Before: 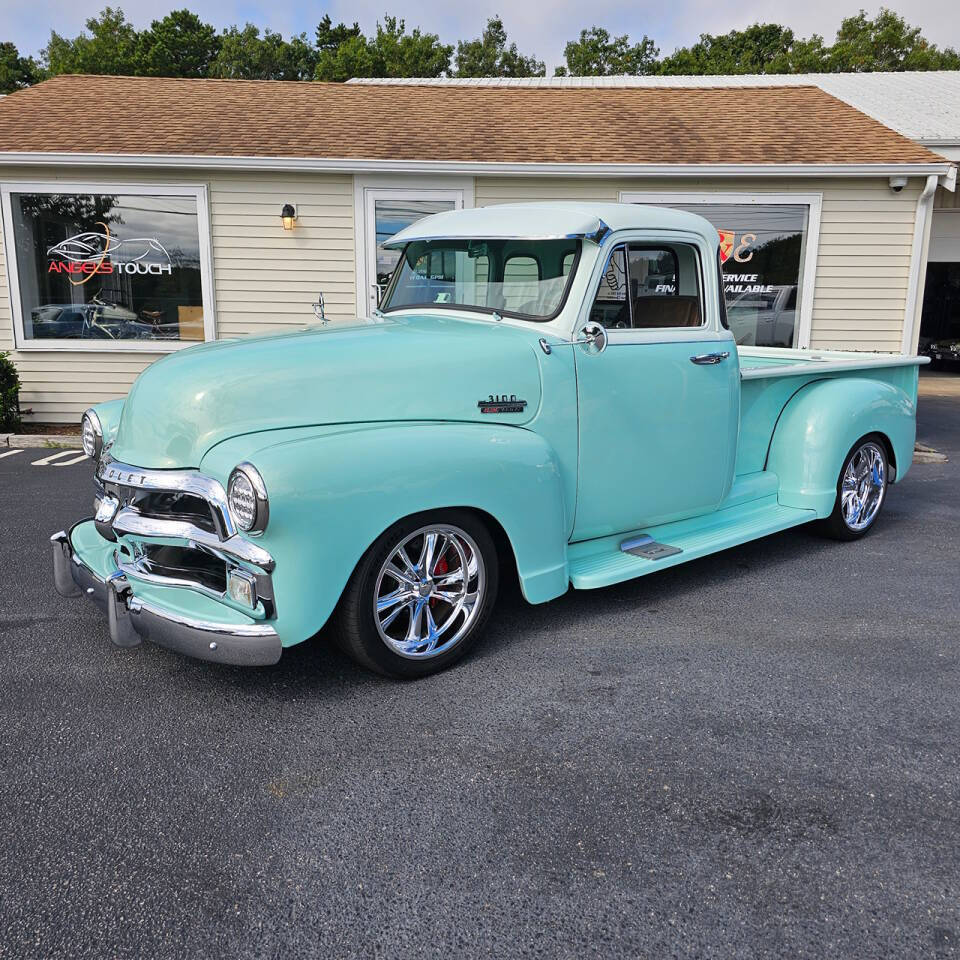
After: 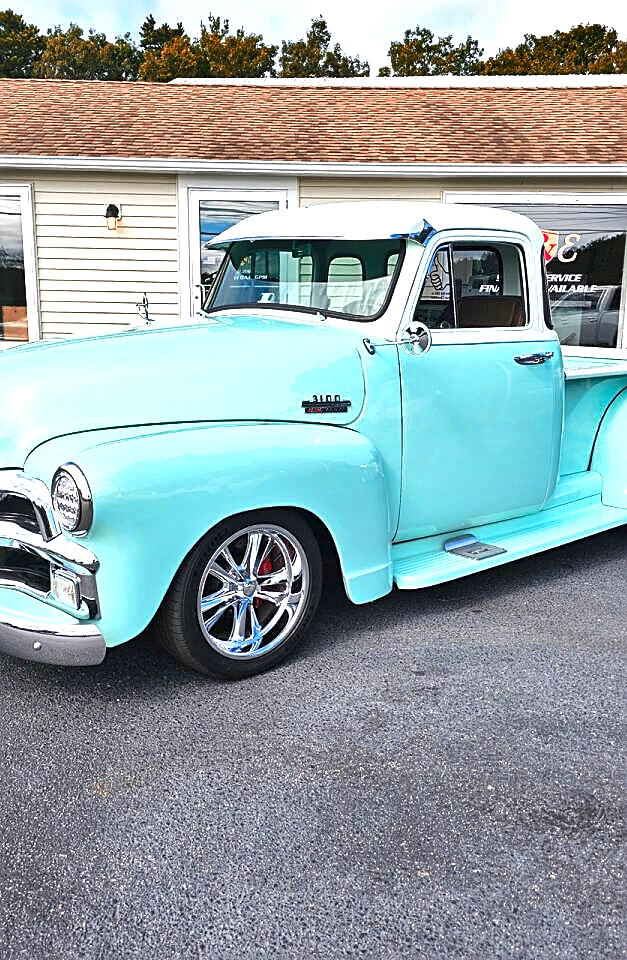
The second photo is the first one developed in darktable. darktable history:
color zones: curves: ch2 [(0, 0.5) (0.084, 0.497) (0.323, 0.335) (0.4, 0.497) (1, 0.5)], mix 30.75%
exposure: black level correction 0, exposure 1 EV, compensate highlight preservation false
shadows and highlights: shadows 13.72, white point adjustment 1.22, soften with gaussian
crop and rotate: left 18.414%, right 16.221%
sharpen: on, module defaults
